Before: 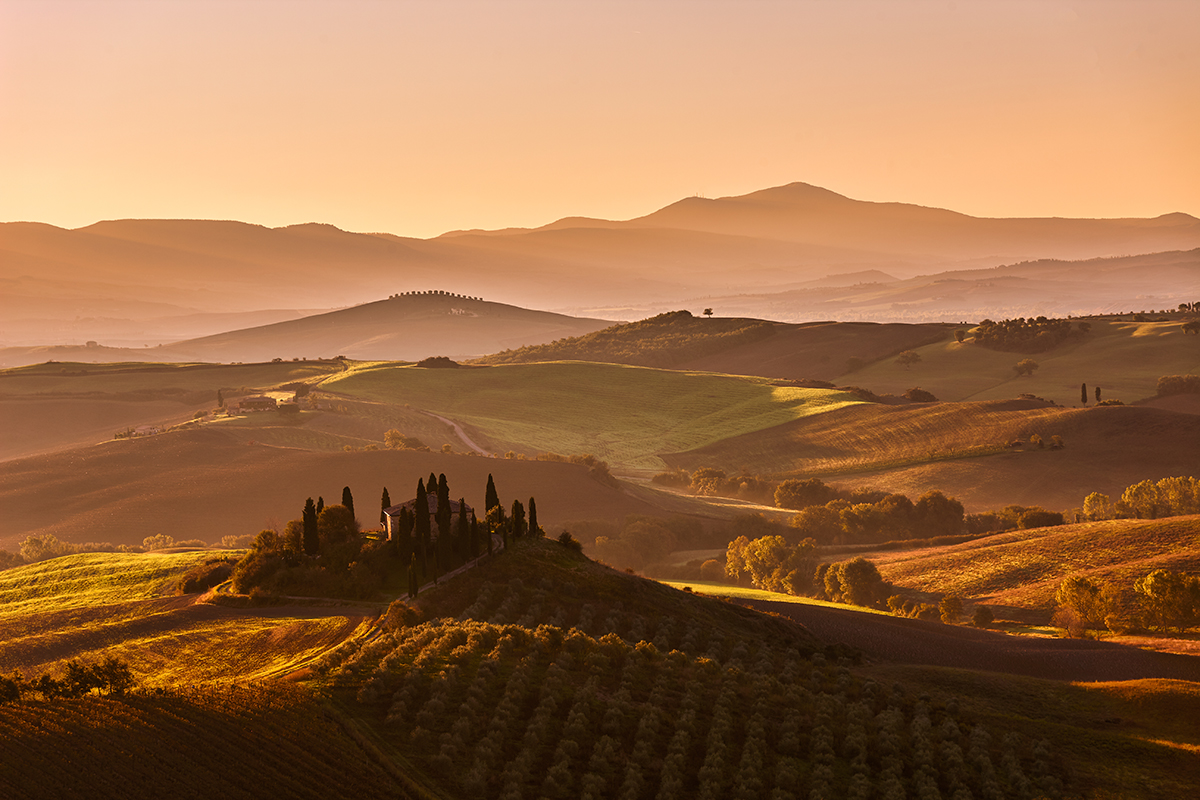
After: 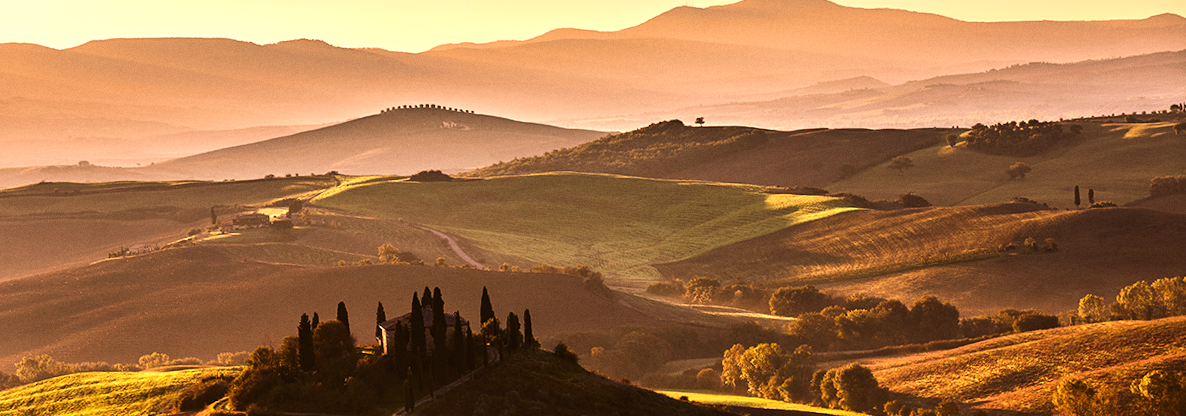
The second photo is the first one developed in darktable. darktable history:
rotate and perspective: rotation -1°, crop left 0.011, crop right 0.989, crop top 0.025, crop bottom 0.975
grain: coarseness 0.09 ISO, strength 16.61%
tone equalizer: -8 EV -0.75 EV, -7 EV -0.7 EV, -6 EV -0.6 EV, -5 EV -0.4 EV, -3 EV 0.4 EV, -2 EV 0.6 EV, -1 EV 0.7 EV, +0 EV 0.75 EV, edges refinement/feathering 500, mask exposure compensation -1.57 EV, preserve details no
crop and rotate: top 23.043%, bottom 23.437%
